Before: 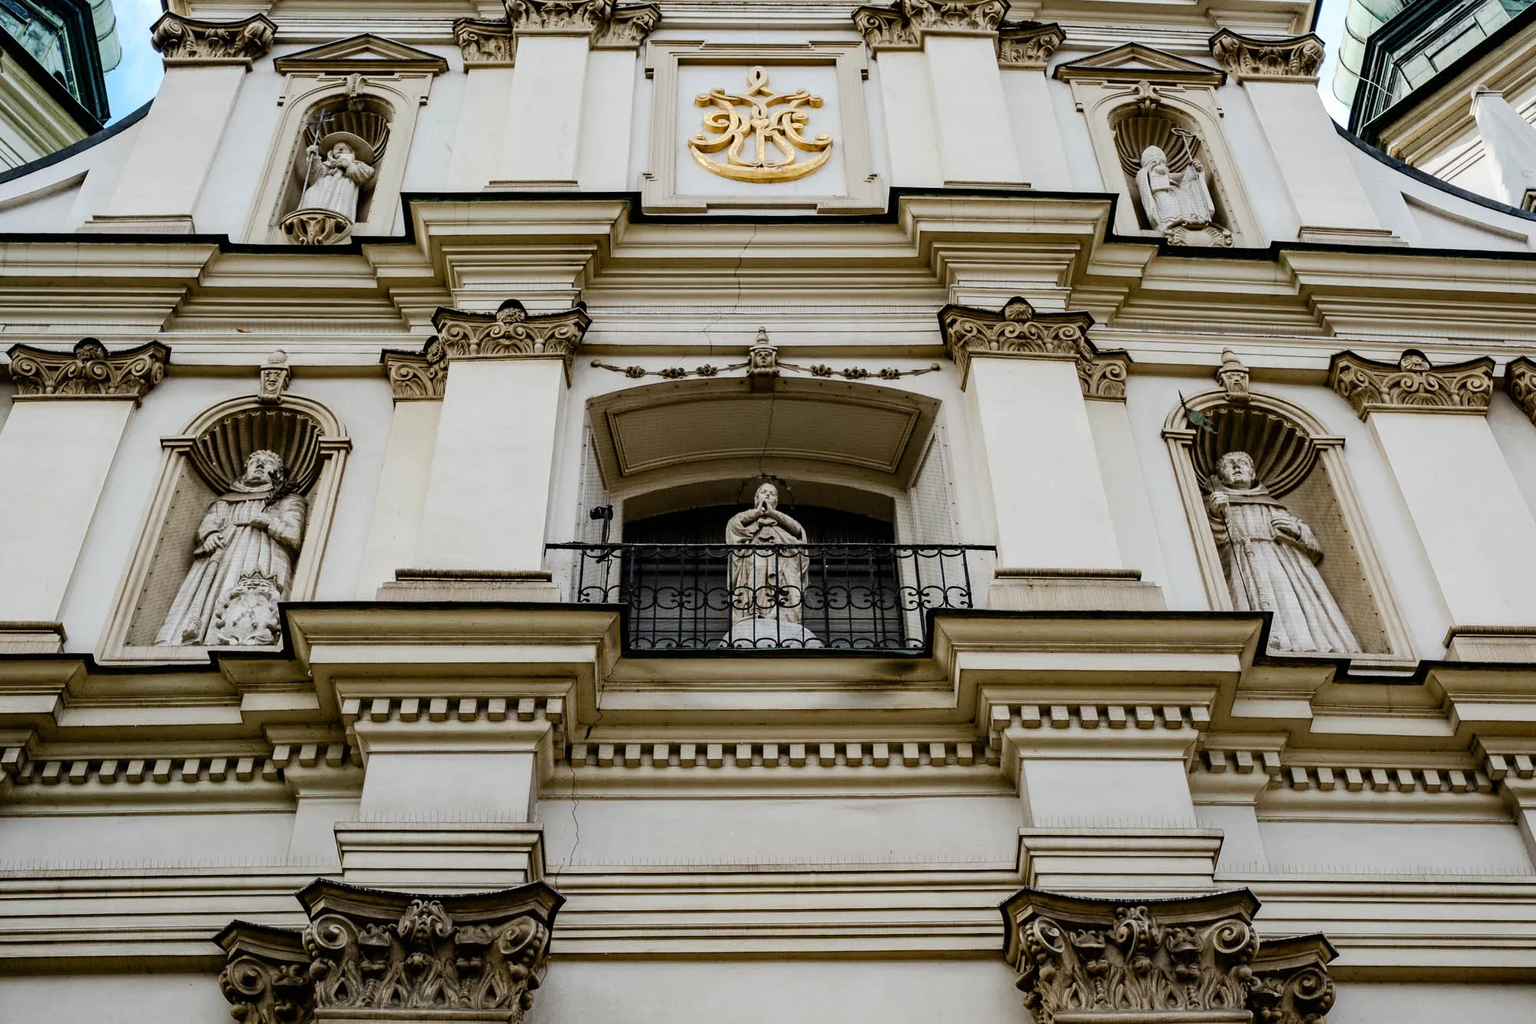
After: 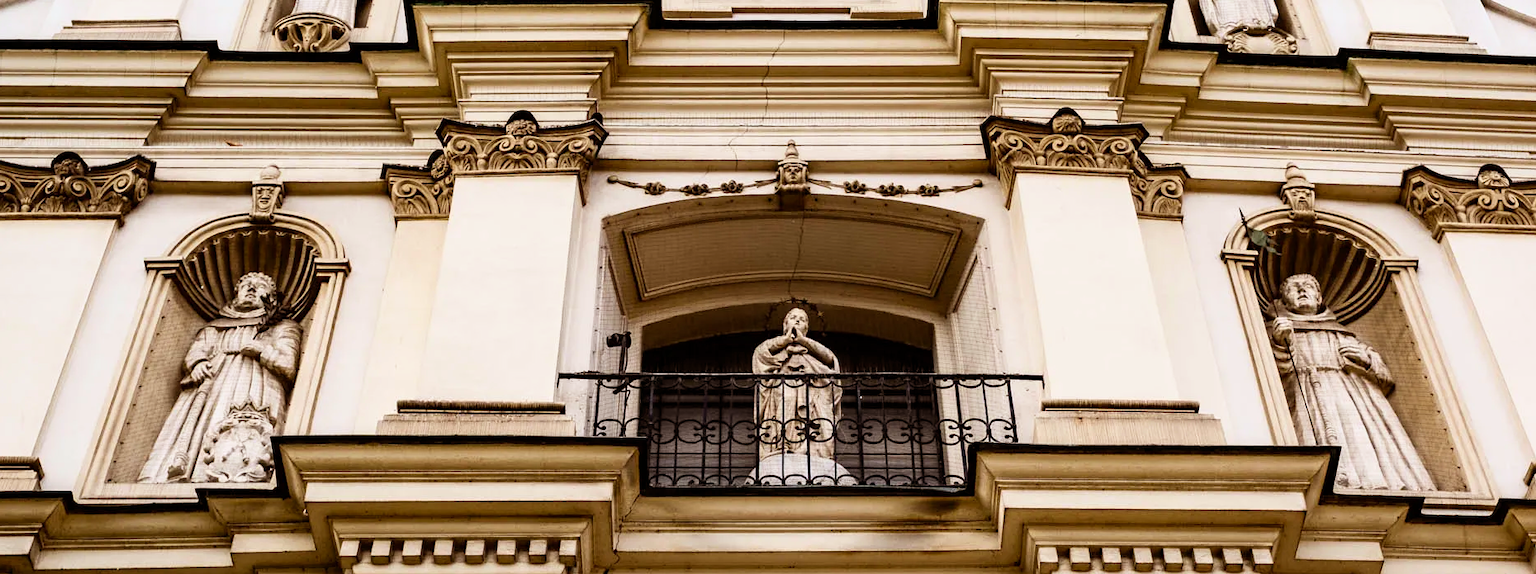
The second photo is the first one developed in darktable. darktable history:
crop: left 1.744%, top 19.225%, right 5.069%, bottom 28.357%
base curve: curves: ch0 [(0, 0) (0.557, 0.834) (1, 1)]
rgb levels: mode RGB, independent channels, levels [[0, 0.5, 1], [0, 0.521, 1], [0, 0.536, 1]]
color balance: mode lift, gamma, gain (sRGB)
